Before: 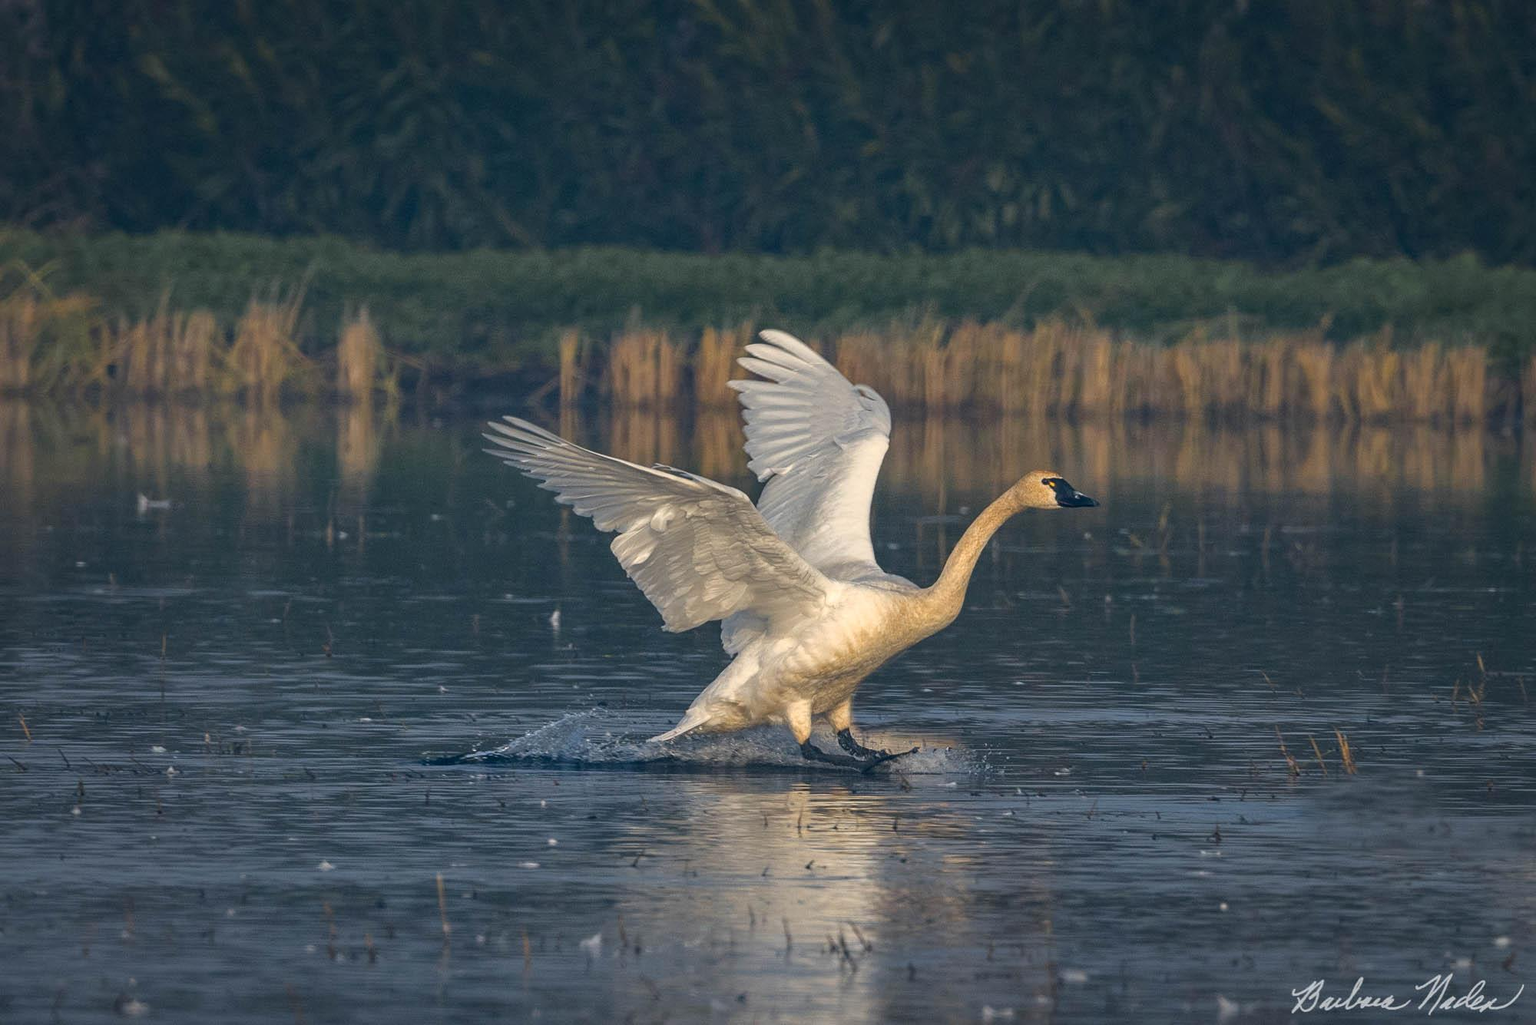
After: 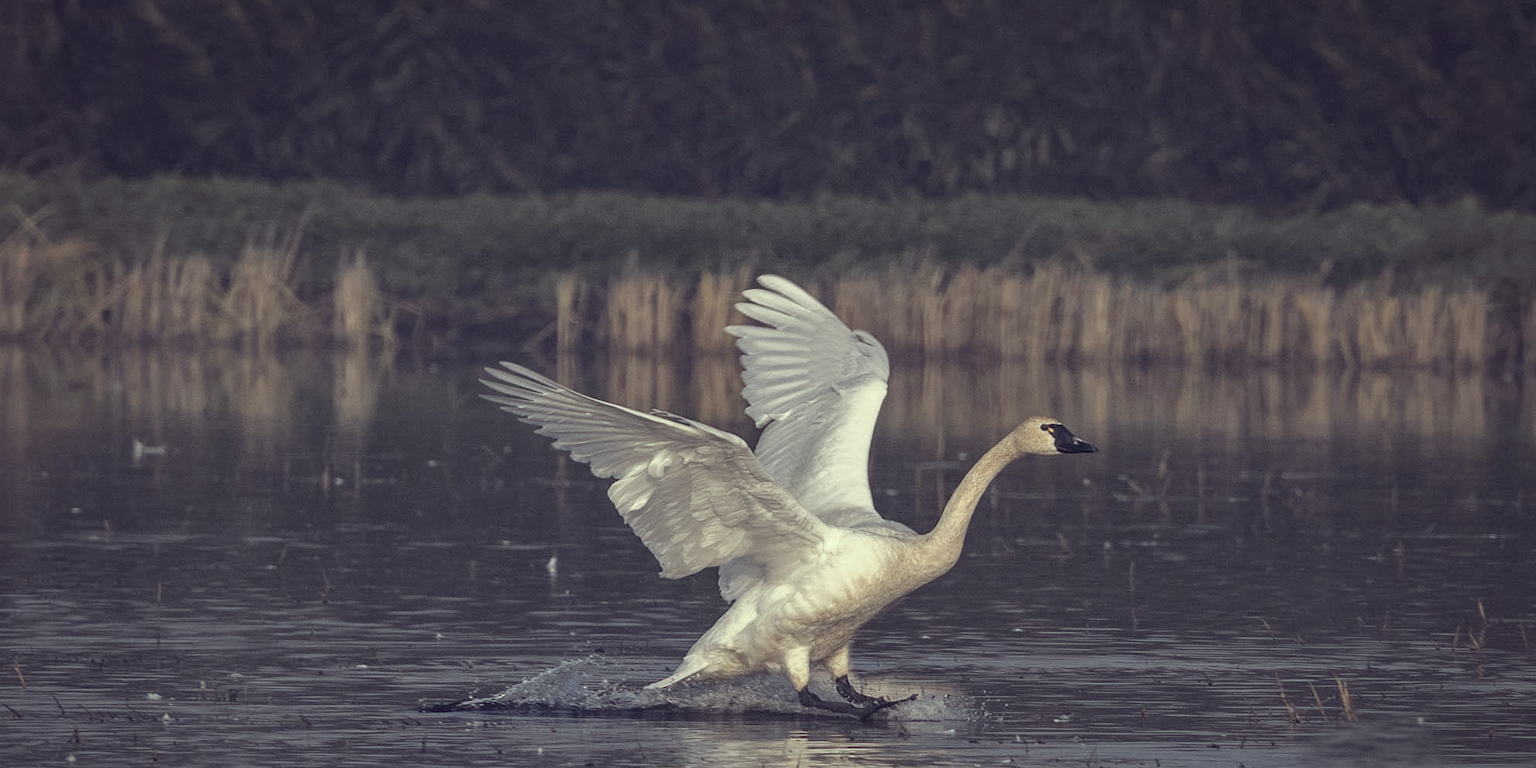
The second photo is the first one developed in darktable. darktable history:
color balance: mode lift, gamma, gain (sRGB), lift [1, 1.049, 1, 1]
crop: left 0.387%, top 5.469%, bottom 19.809%
color correction: highlights a* -20.17, highlights b* 20.27, shadows a* 20.03, shadows b* -20.46, saturation 0.43
